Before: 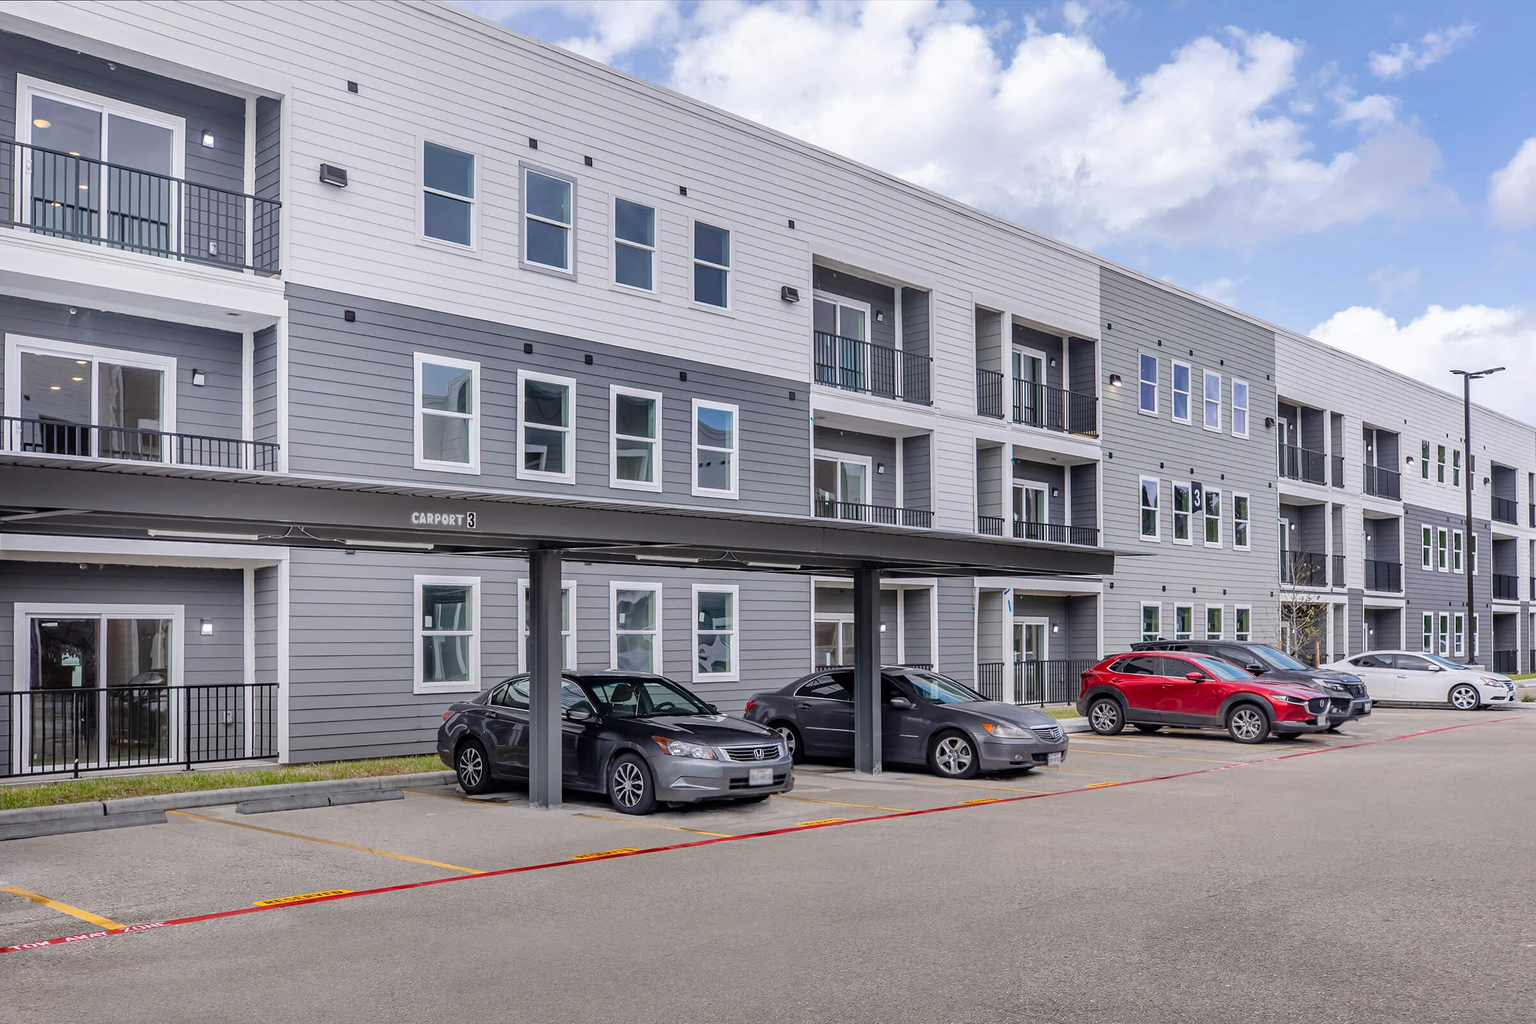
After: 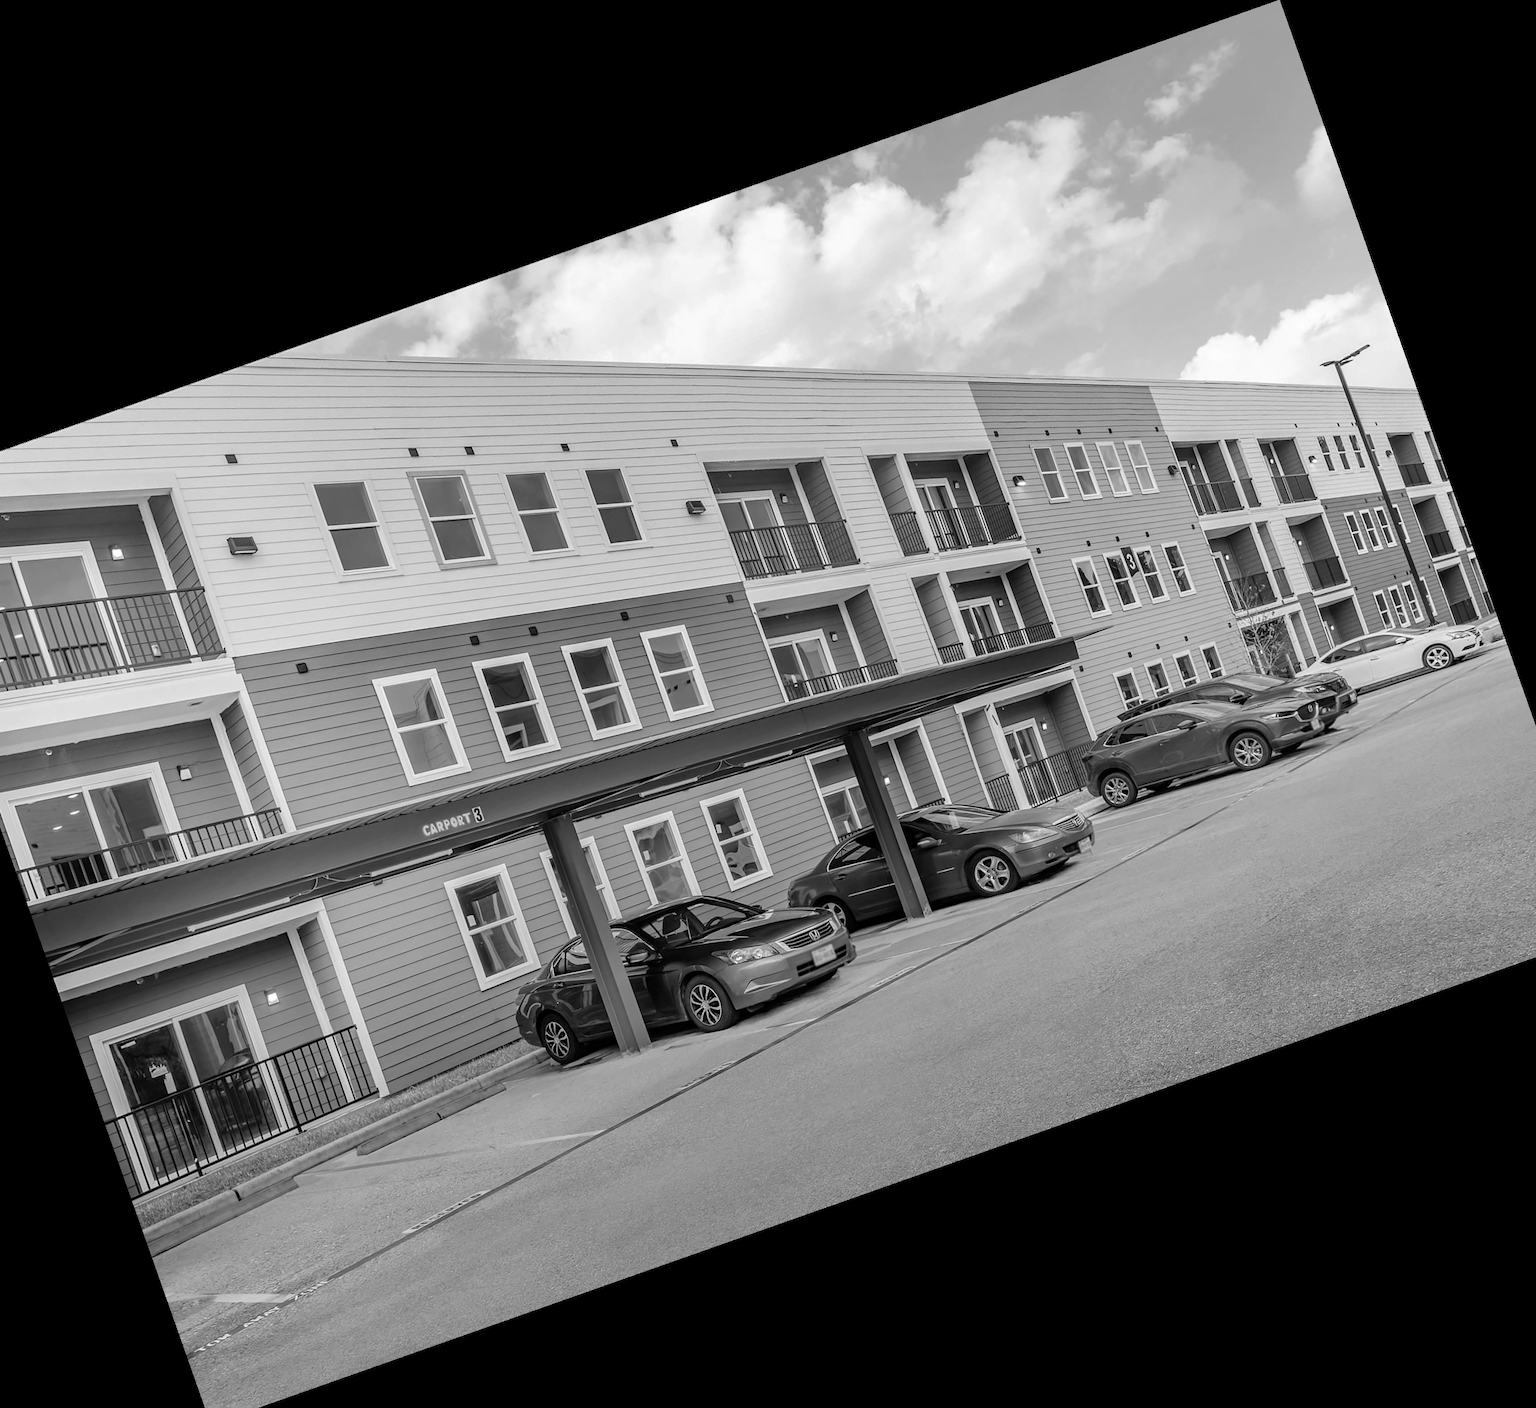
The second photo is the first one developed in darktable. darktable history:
crop and rotate: angle 19.43°, left 6.812%, right 4.125%, bottom 1.087%
monochrome: a 16.01, b -2.65, highlights 0.52
